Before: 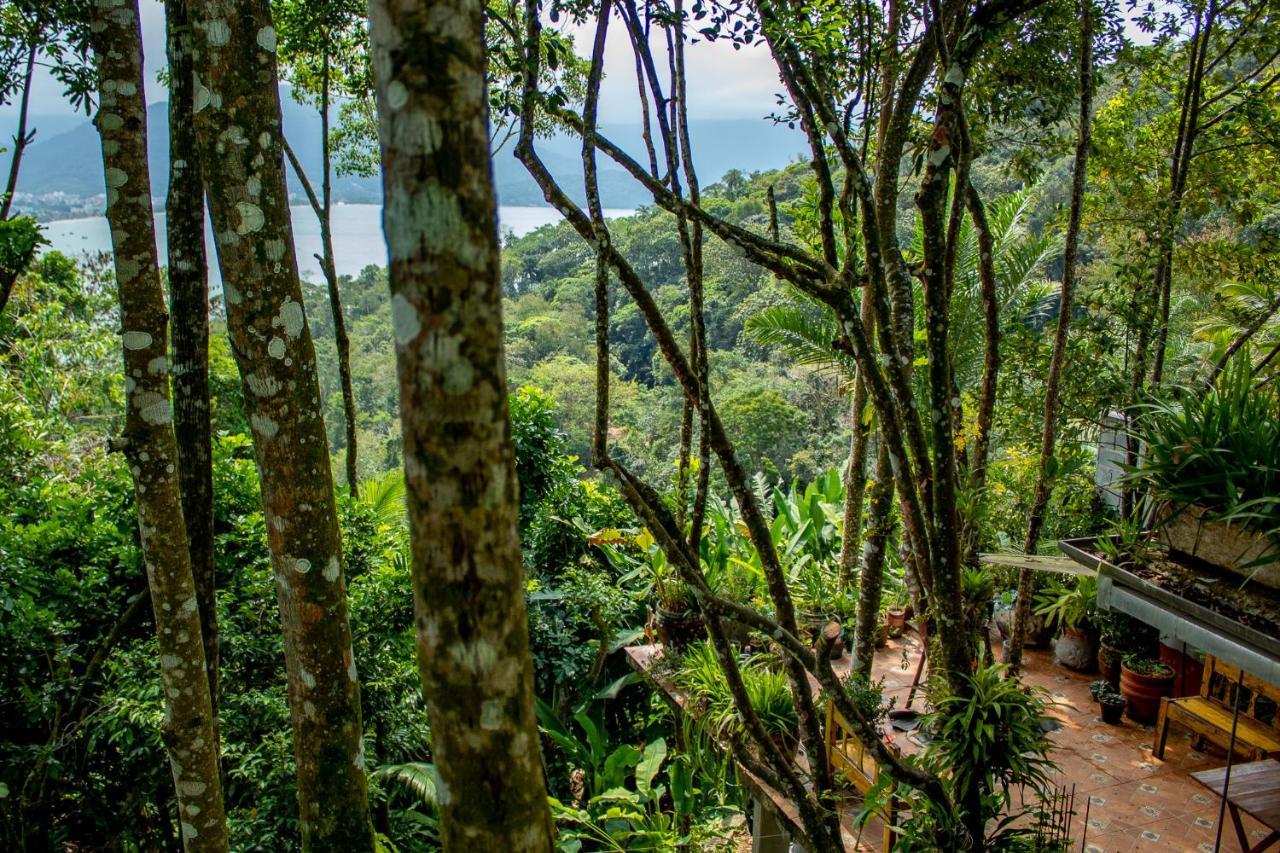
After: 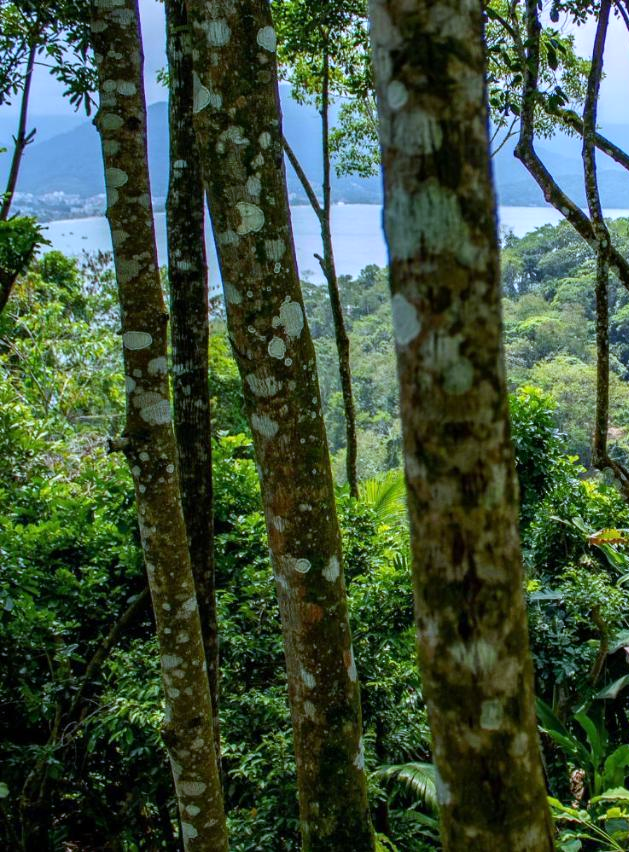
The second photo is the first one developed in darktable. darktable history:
crop and rotate: left 0%, top 0%, right 50.845%
white balance: red 0.948, green 1.02, blue 1.176
